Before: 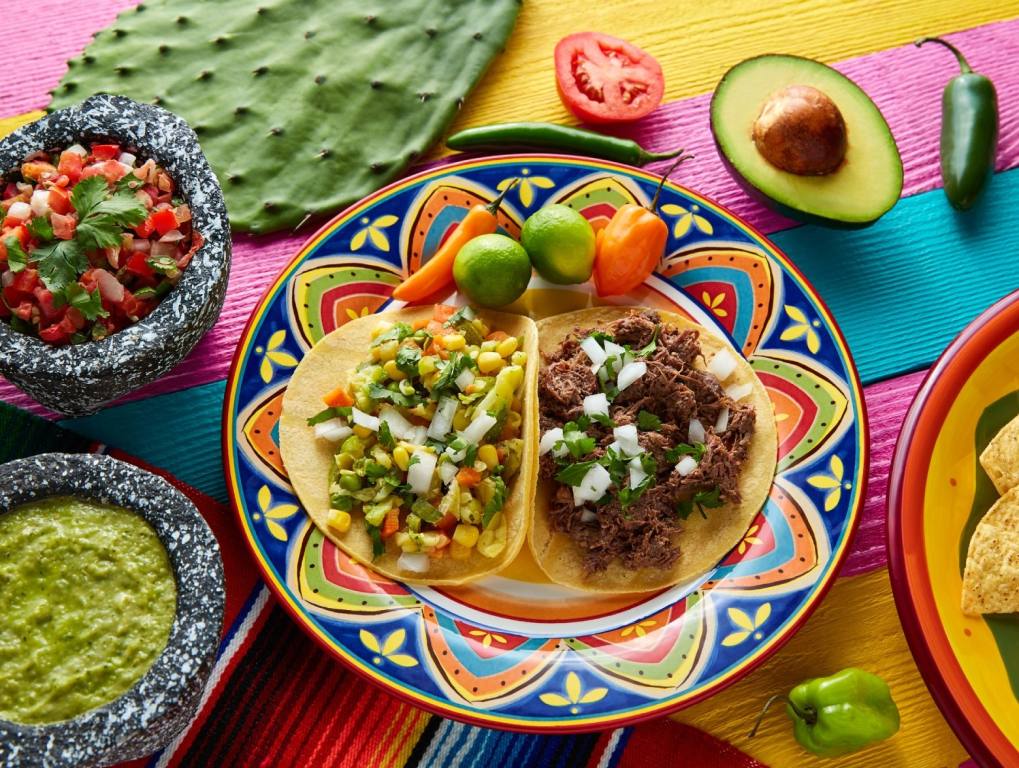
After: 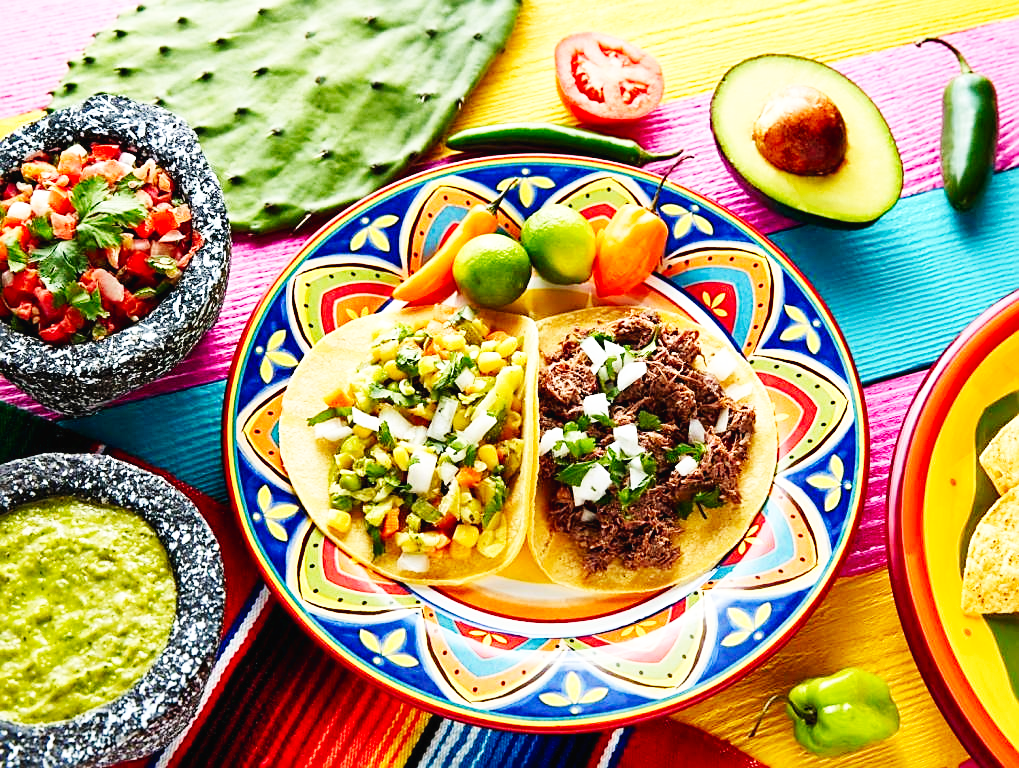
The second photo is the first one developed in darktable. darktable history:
base curve: curves: ch0 [(0, 0.003) (0.001, 0.002) (0.006, 0.004) (0.02, 0.022) (0.048, 0.086) (0.094, 0.234) (0.162, 0.431) (0.258, 0.629) (0.385, 0.8) (0.548, 0.918) (0.751, 0.988) (1, 1)], preserve colors none
sharpen: on, module defaults
